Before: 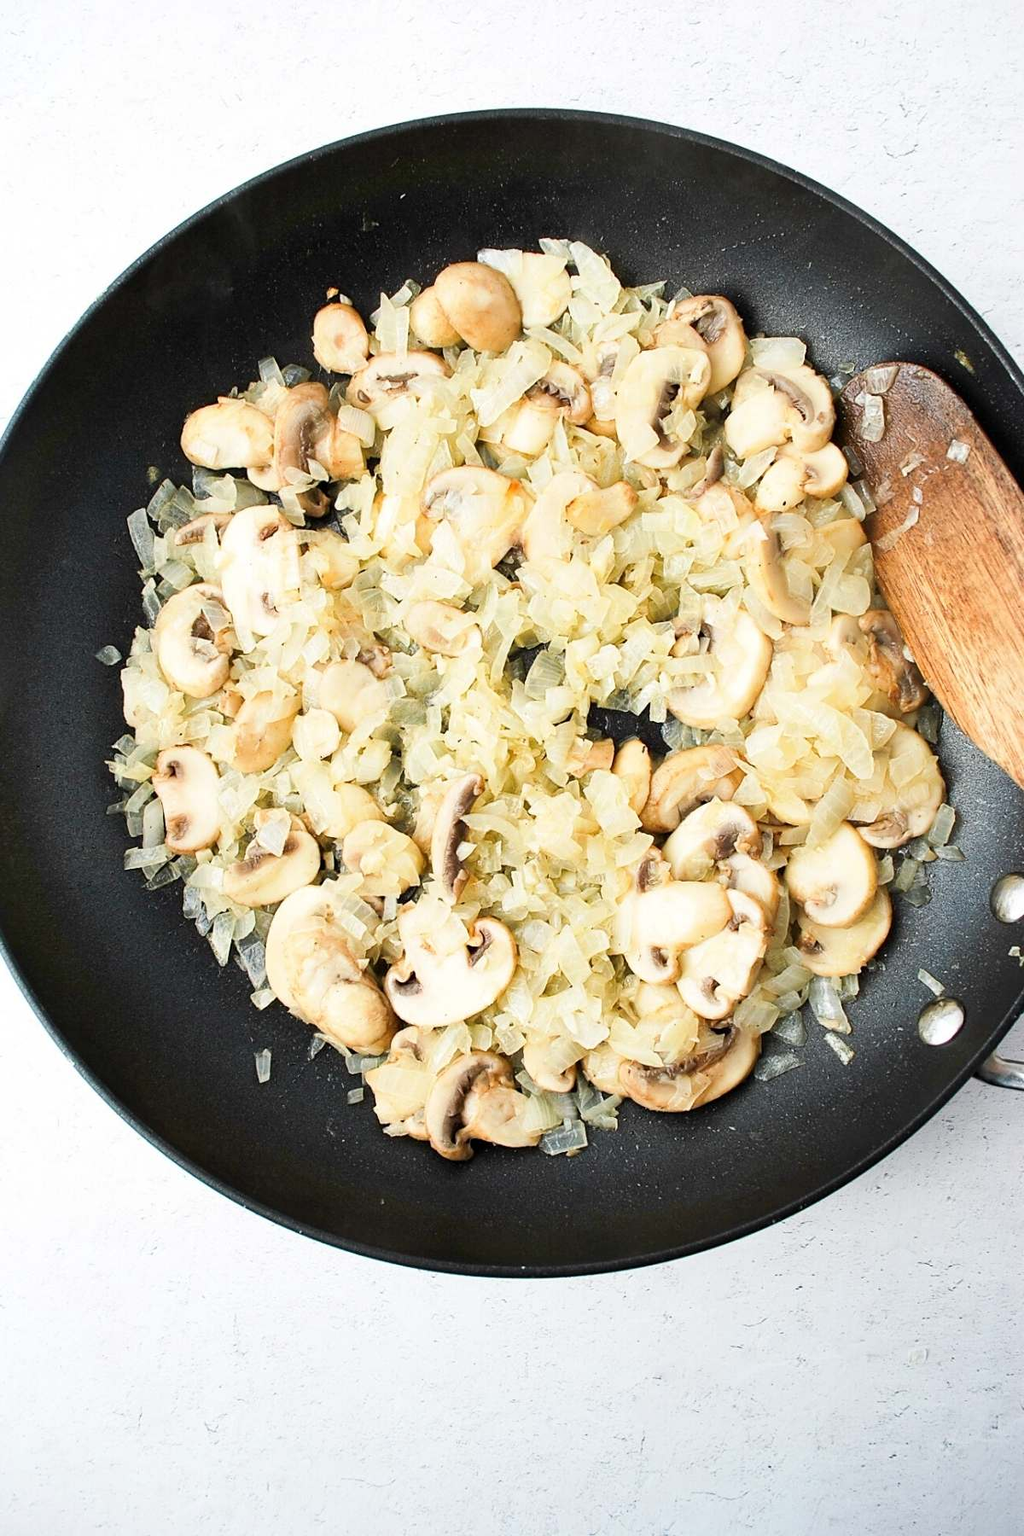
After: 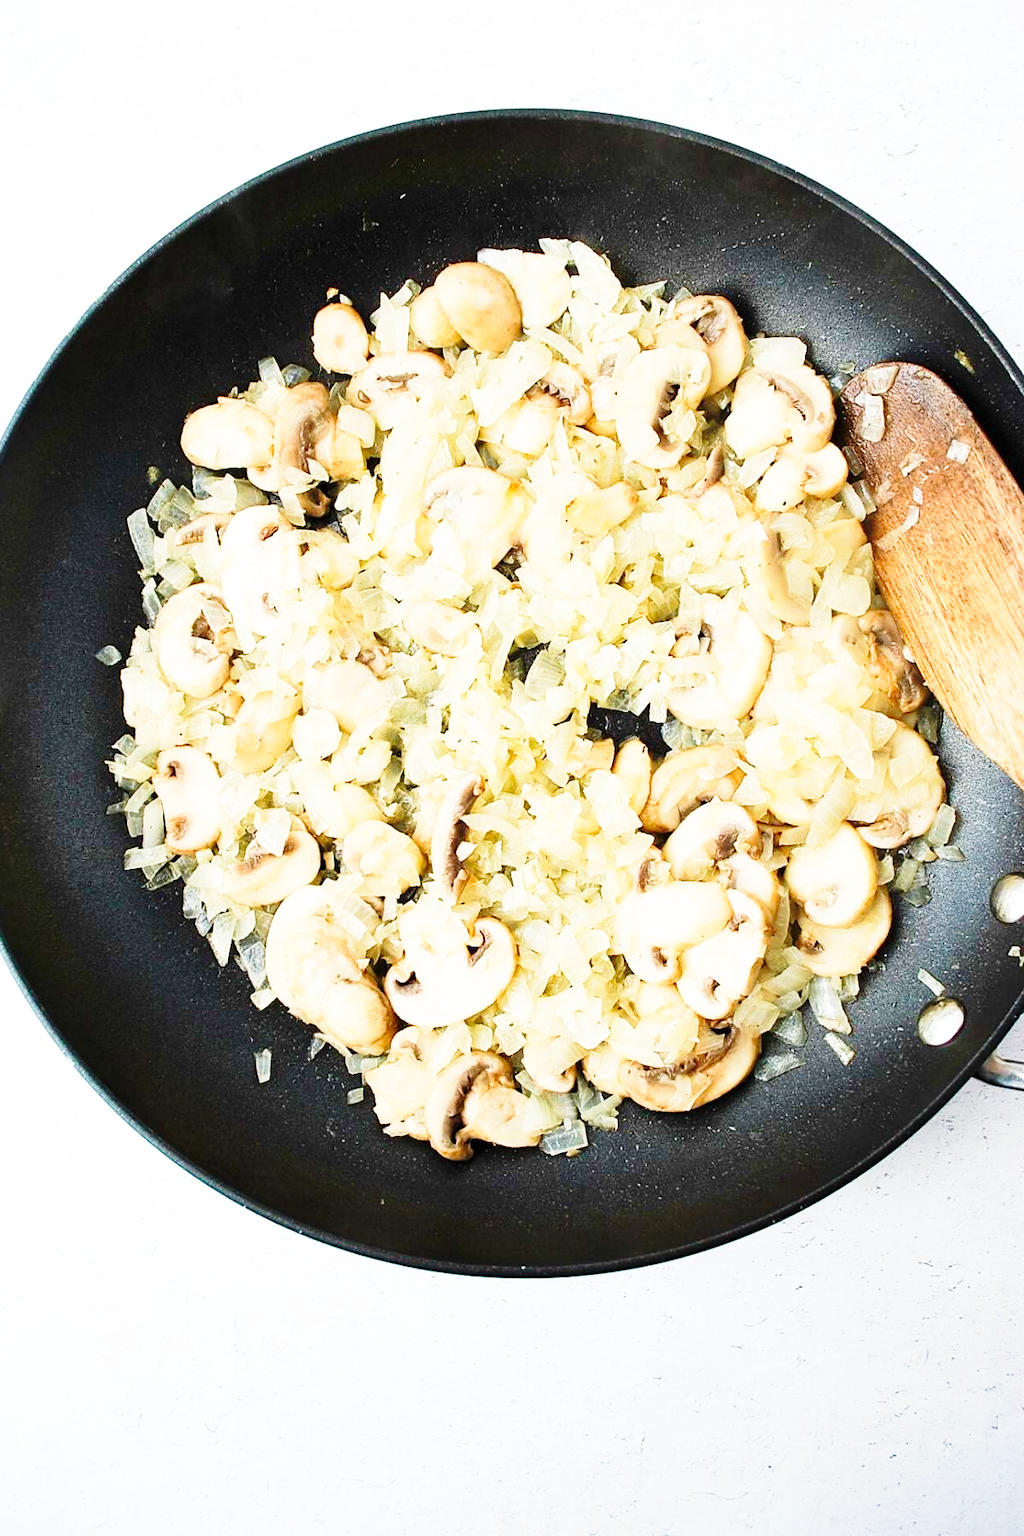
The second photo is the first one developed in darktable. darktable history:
velvia: on, module defaults
base curve: curves: ch0 [(0, 0) (0.028, 0.03) (0.121, 0.232) (0.46, 0.748) (0.859, 0.968) (1, 1)], preserve colors none
